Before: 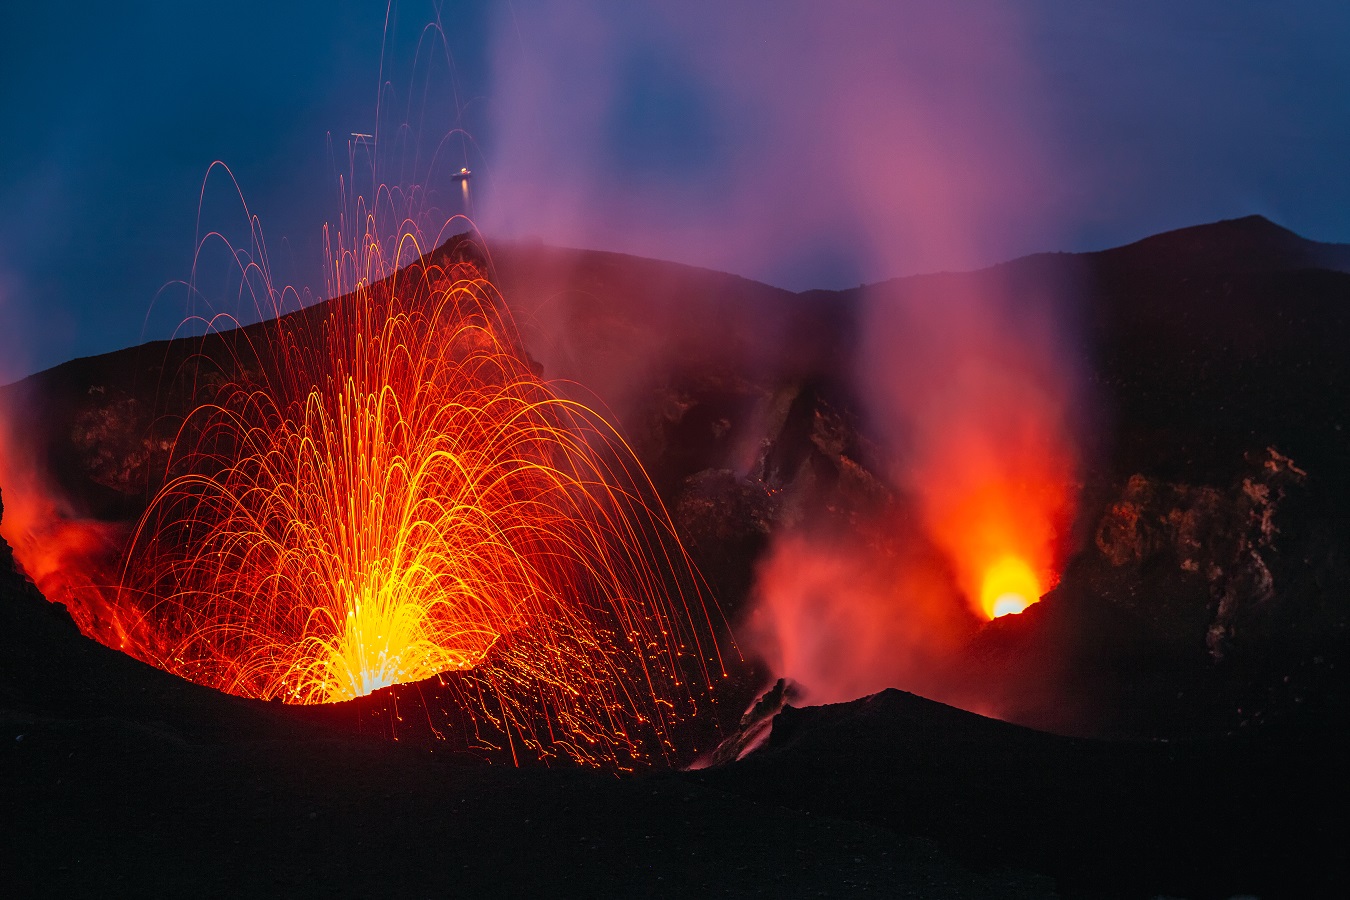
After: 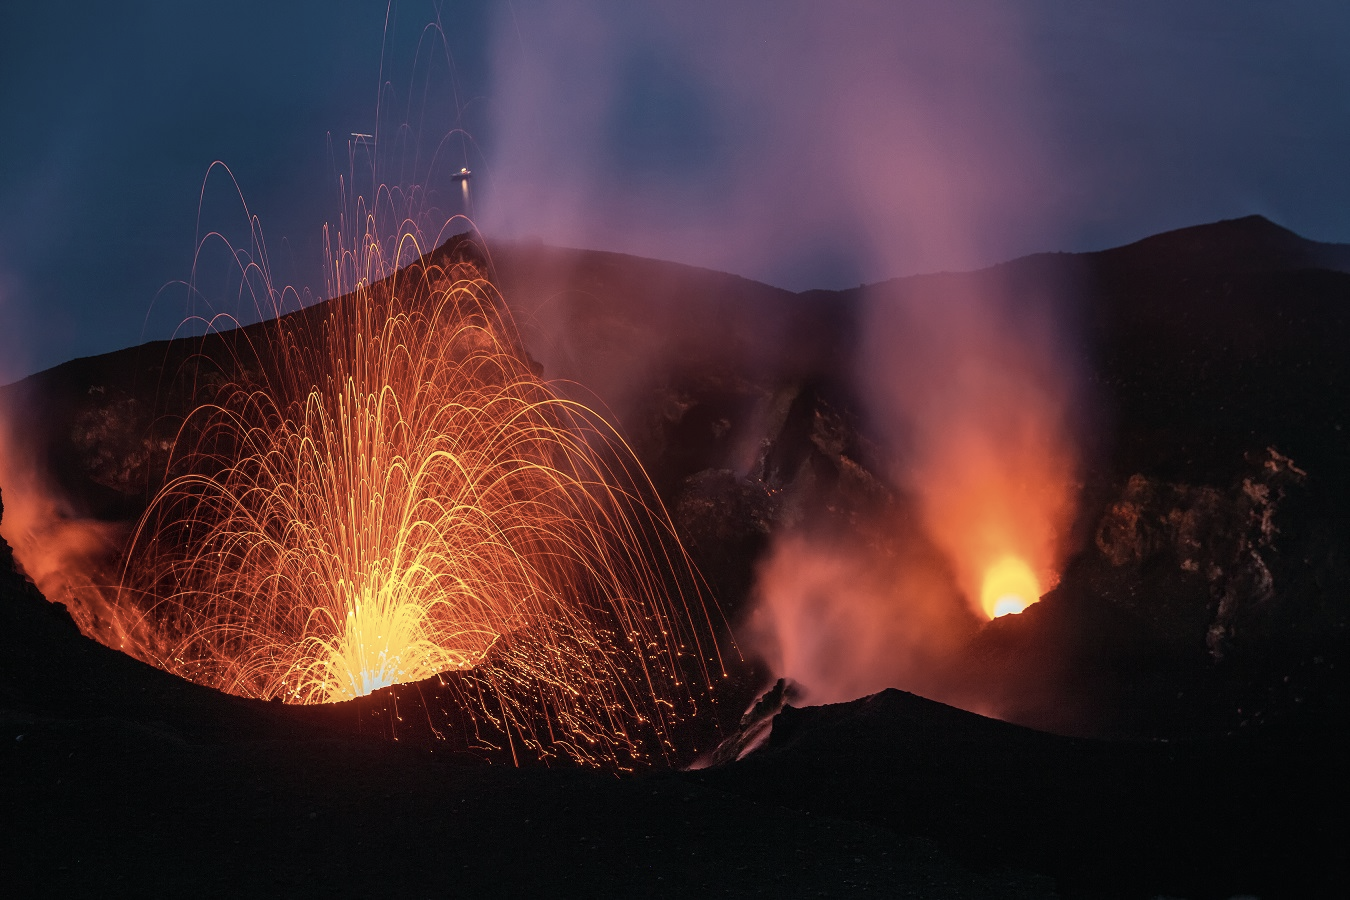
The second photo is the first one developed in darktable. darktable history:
contrast brightness saturation: contrast 0.101, saturation -0.351
